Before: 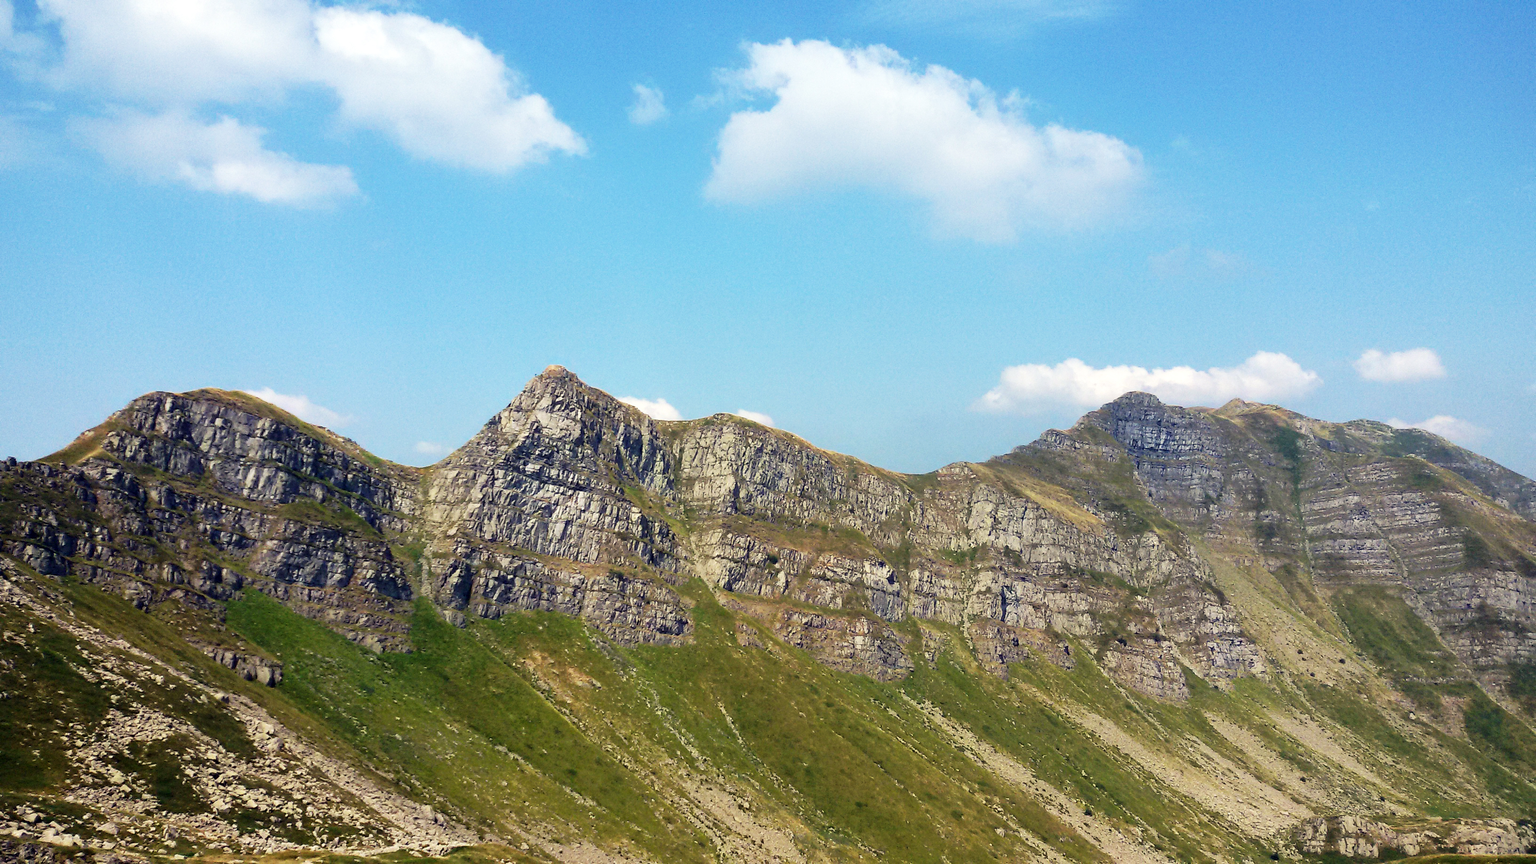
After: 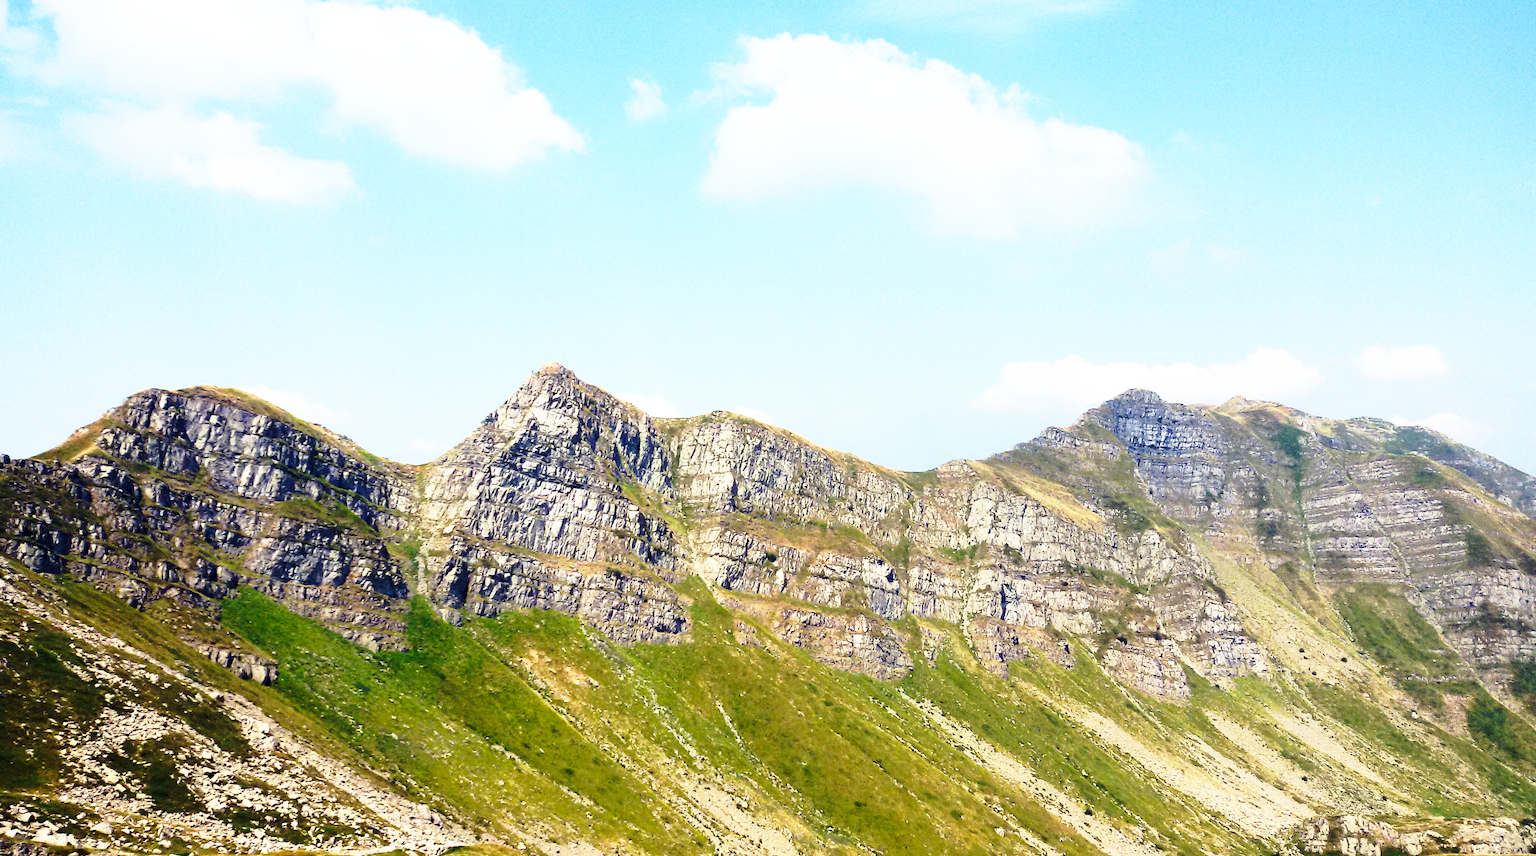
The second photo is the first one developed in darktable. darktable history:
base curve: curves: ch0 [(0, 0) (0.026, 0.03) (0.109, 0.232) (0.351, 0.748) (0.669, 0.968) (1, 1)], preserve colors none
crop: left 0.456%, top 0.678%, right 0.13%, bottom 0.751%
